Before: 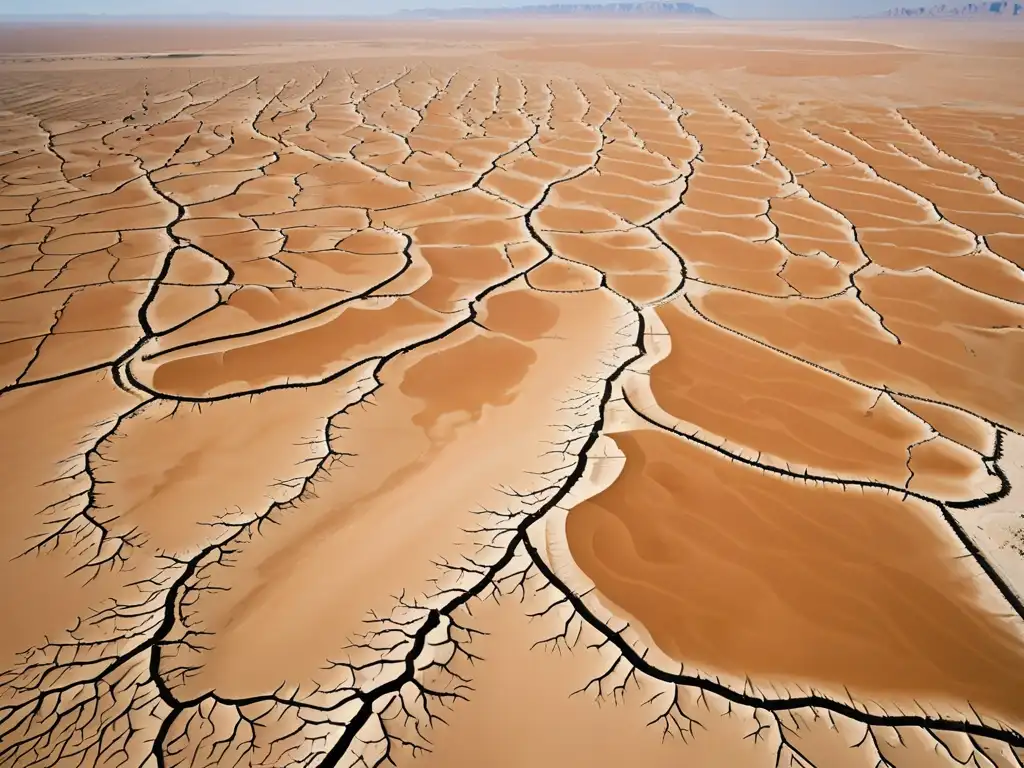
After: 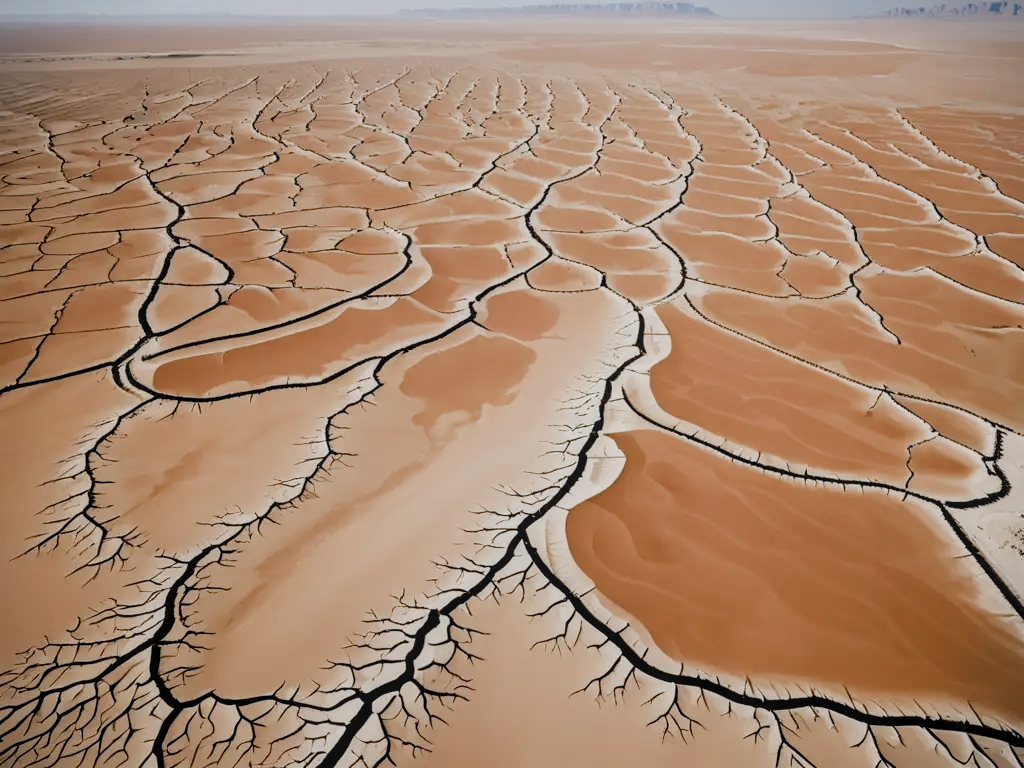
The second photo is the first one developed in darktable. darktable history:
vignetting: fall-off start 99.96%, brightness -0.408, saturation -0.294
local contrast: on, module defaults
filmic rgb: black relative exposure -7.65 EV, white relative exposure 4.56 EV, hardness 3.61, preserve chrominance RGB euclidean norm (legacy), color science v4 (2020)
